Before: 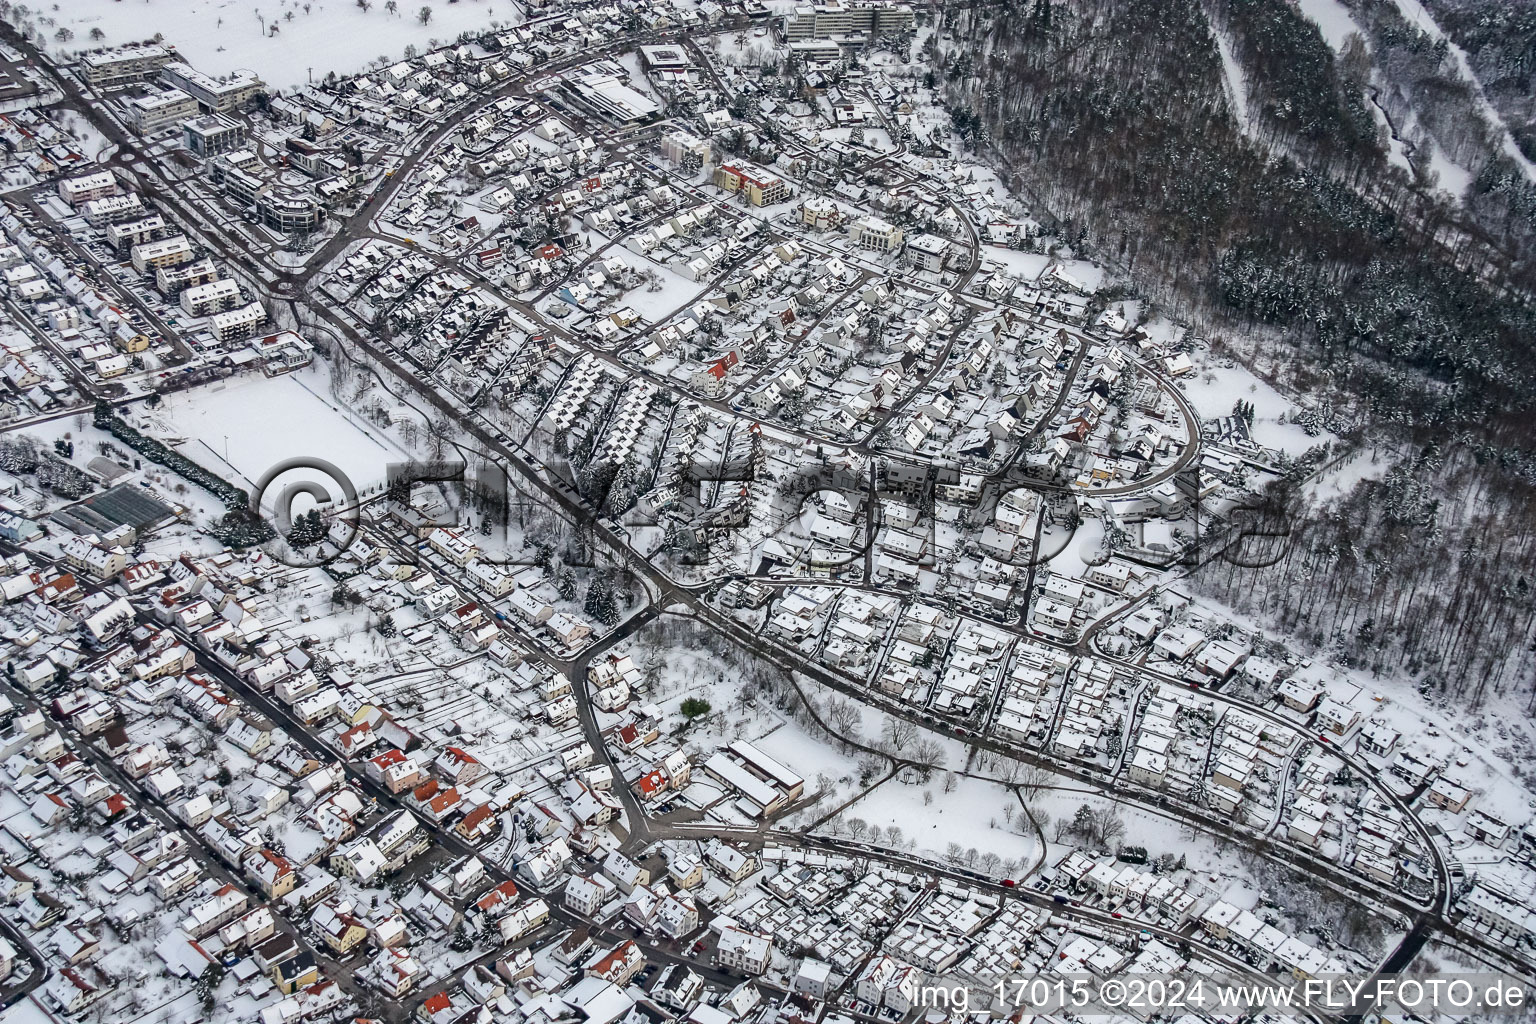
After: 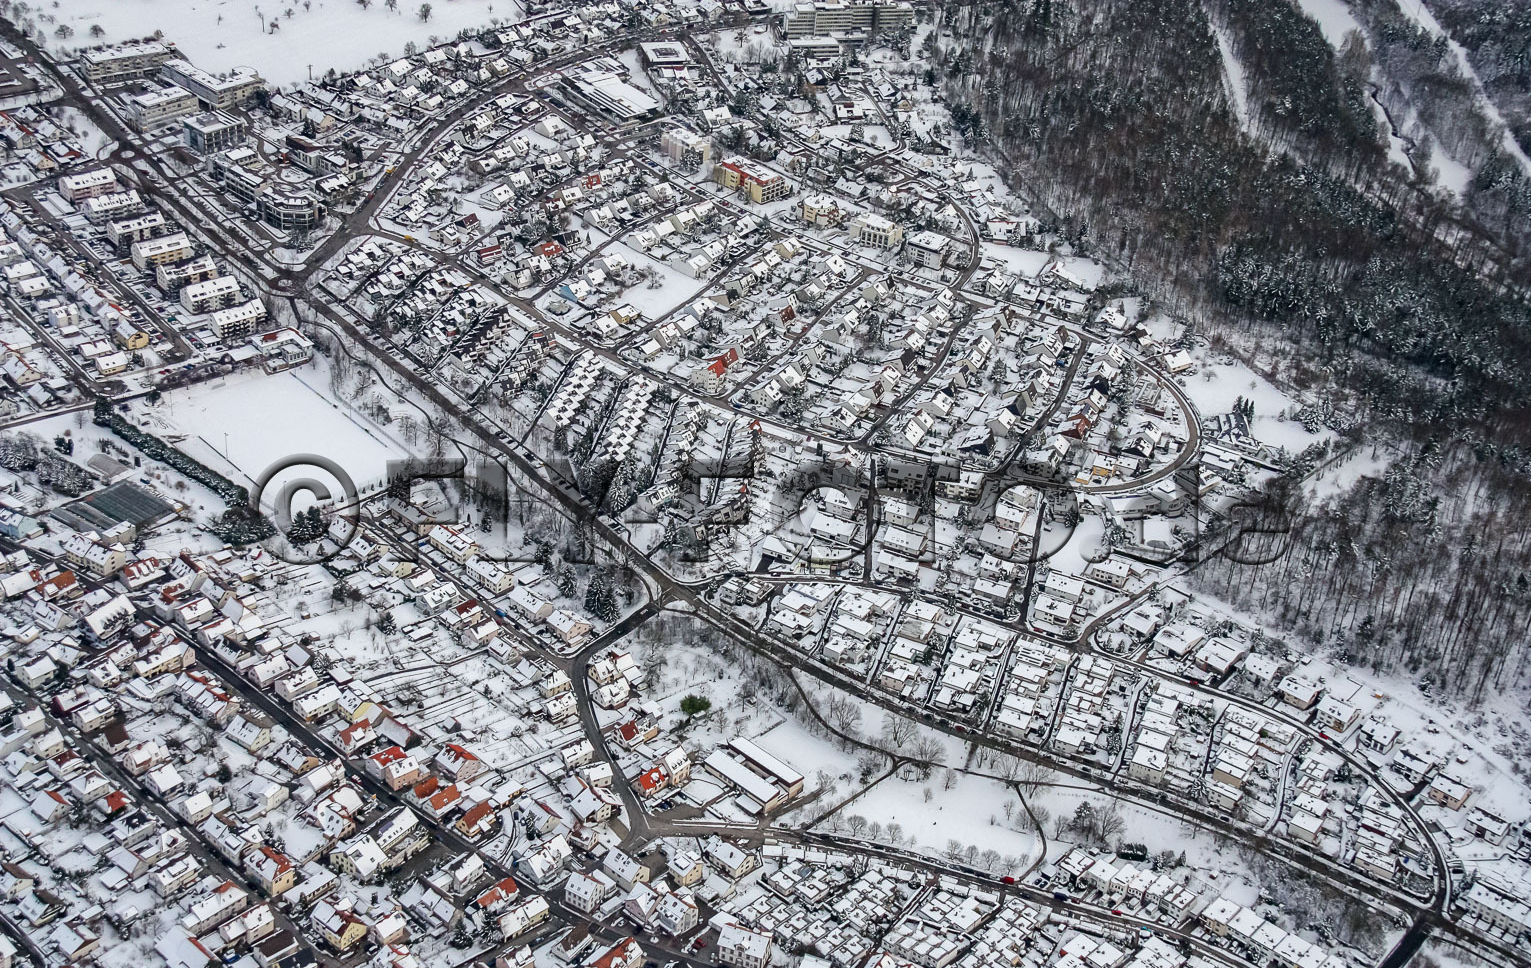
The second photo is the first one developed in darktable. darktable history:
crop: top 0.294%, right 0.263%, bottom 5.087%
